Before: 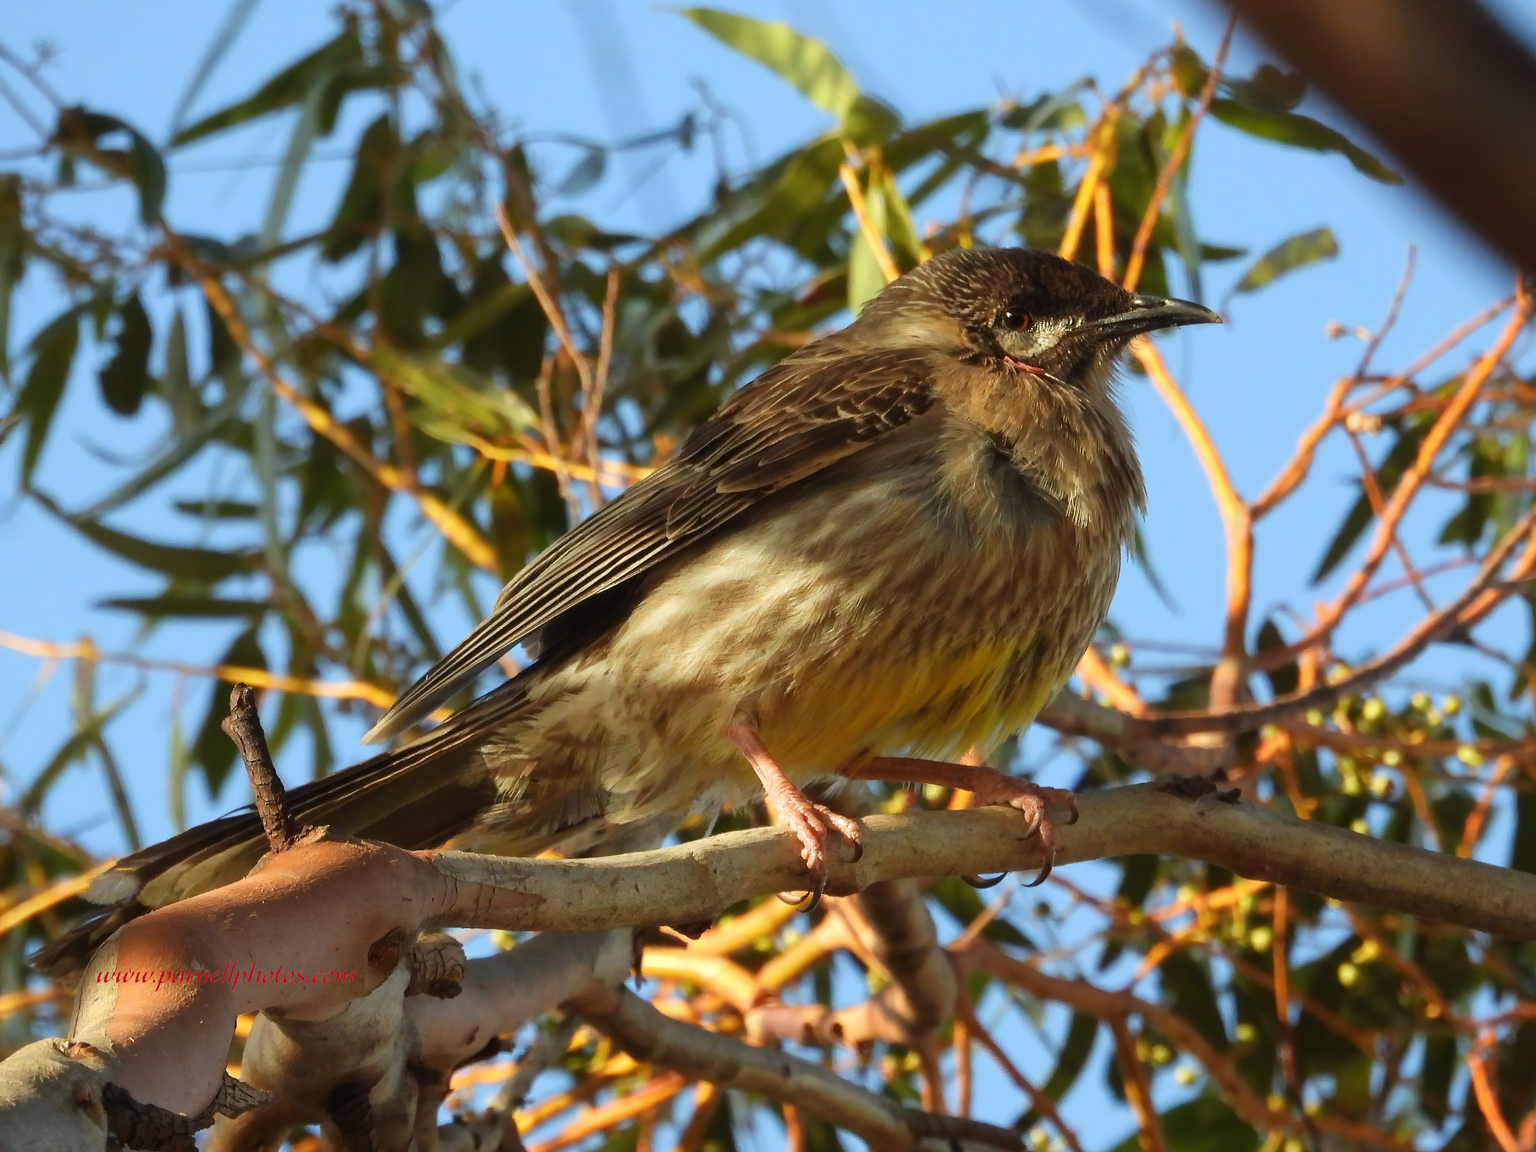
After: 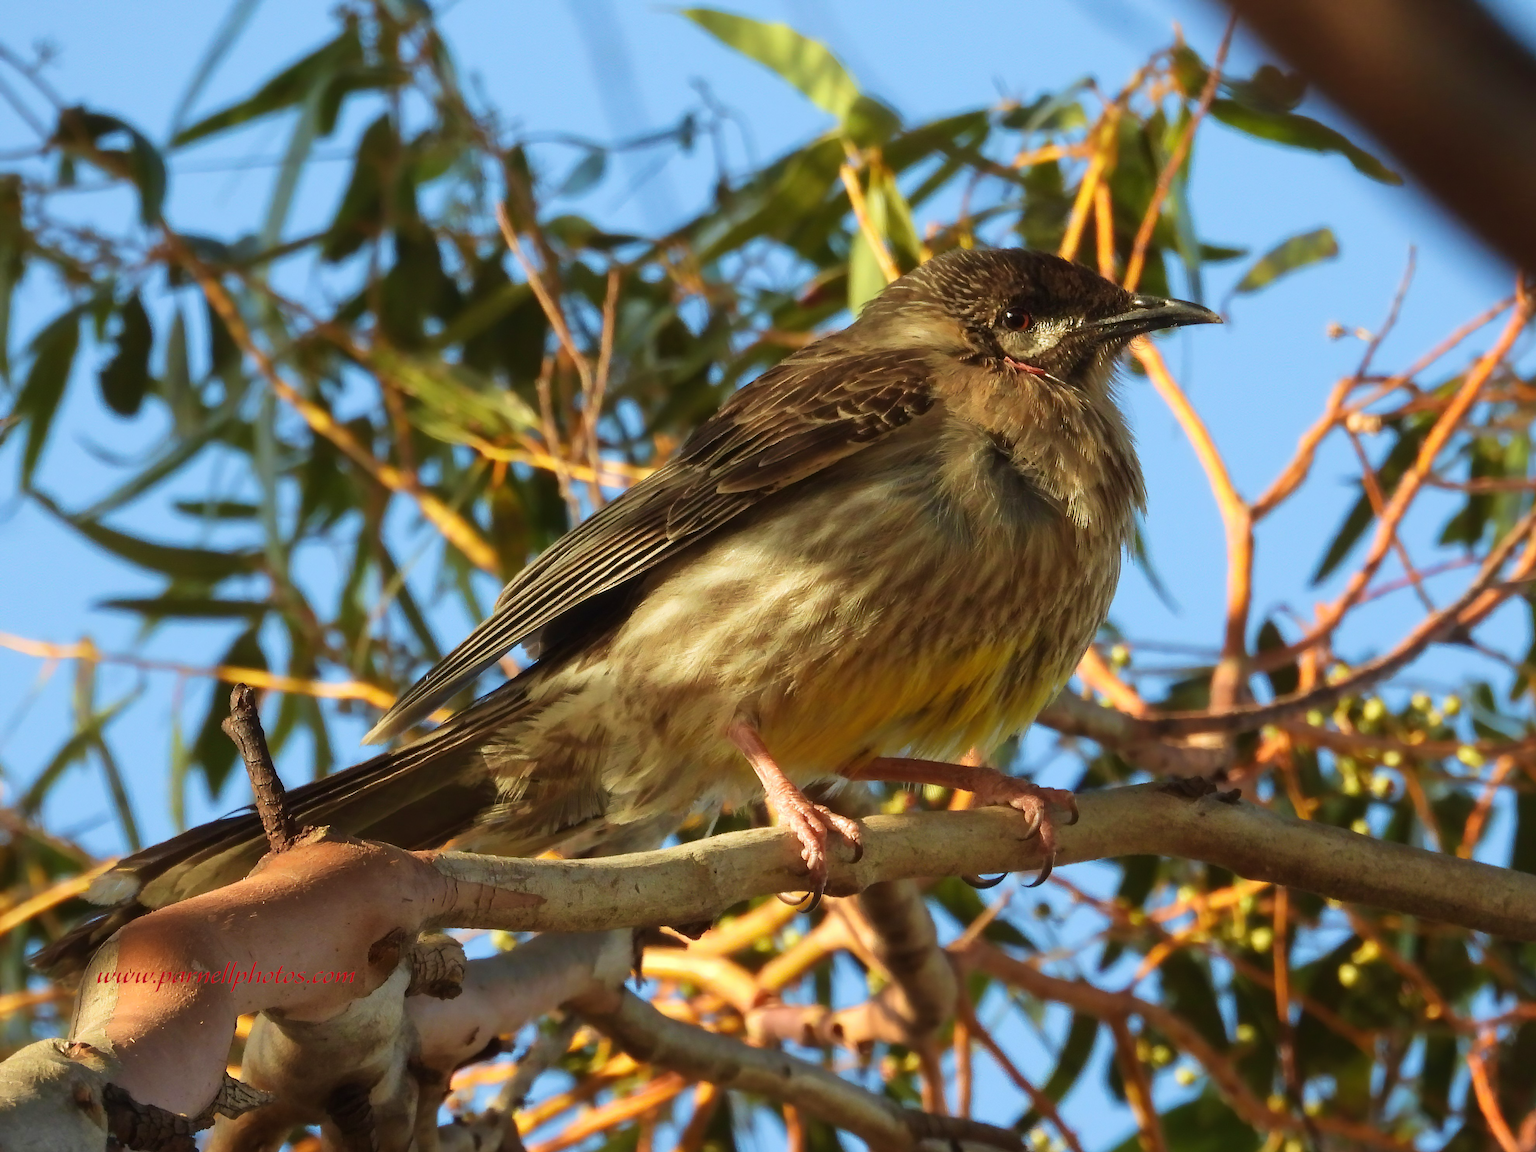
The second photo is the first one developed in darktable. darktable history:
velvia: on, module defaults
color correction: highlights a* -0.137, highlights b* 0.137
